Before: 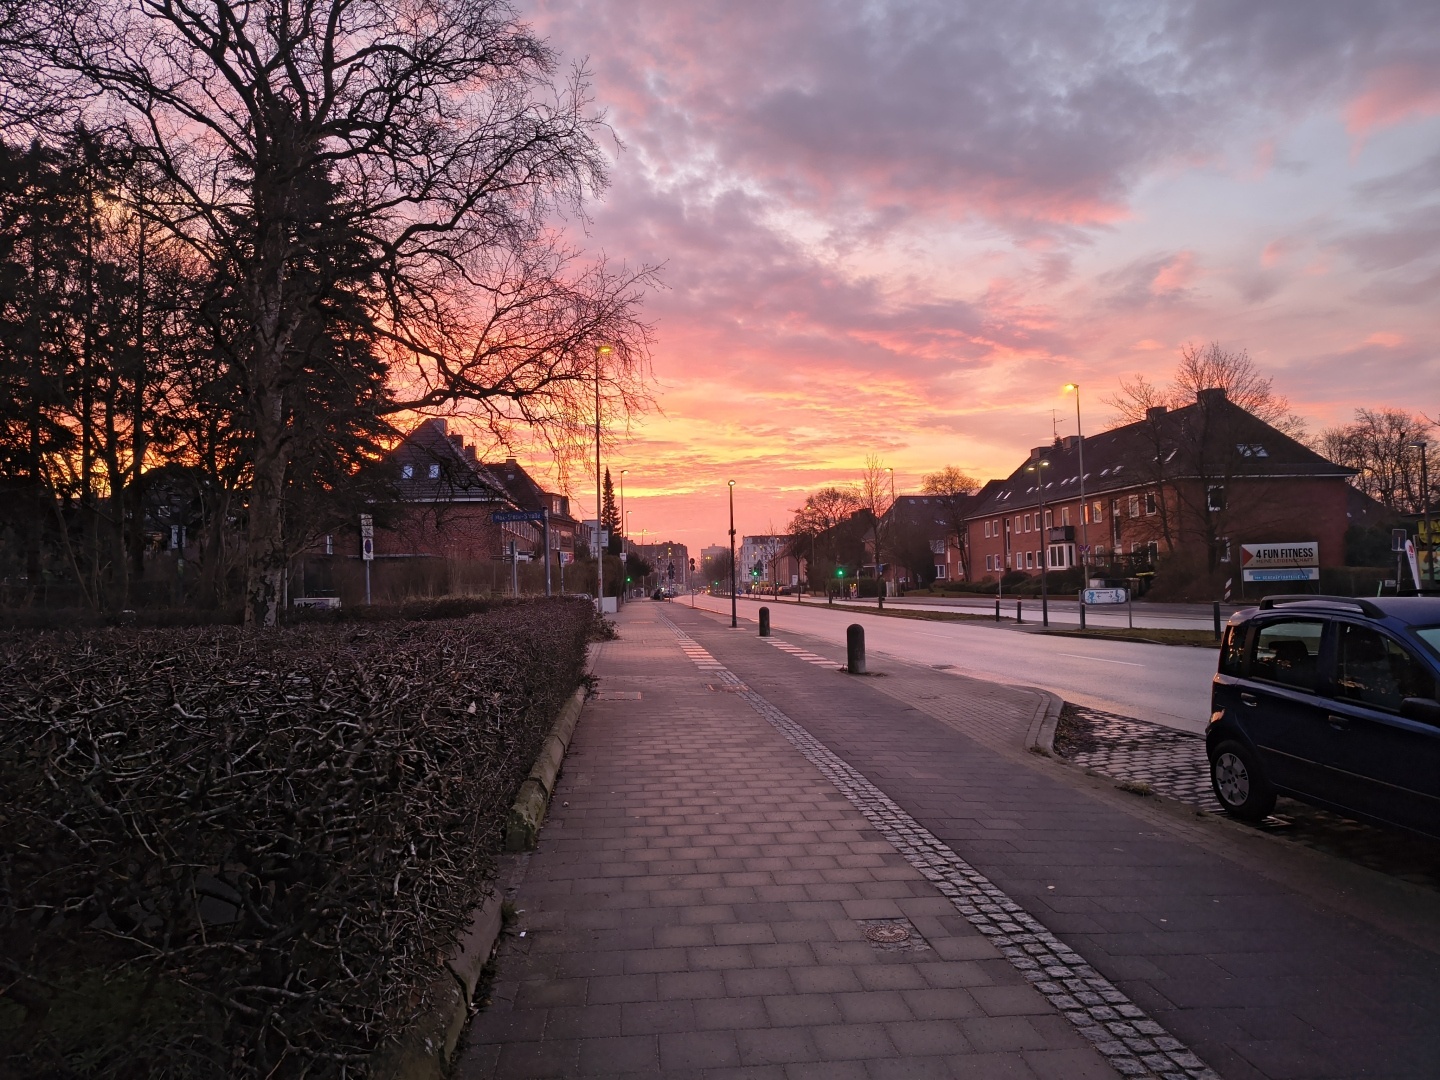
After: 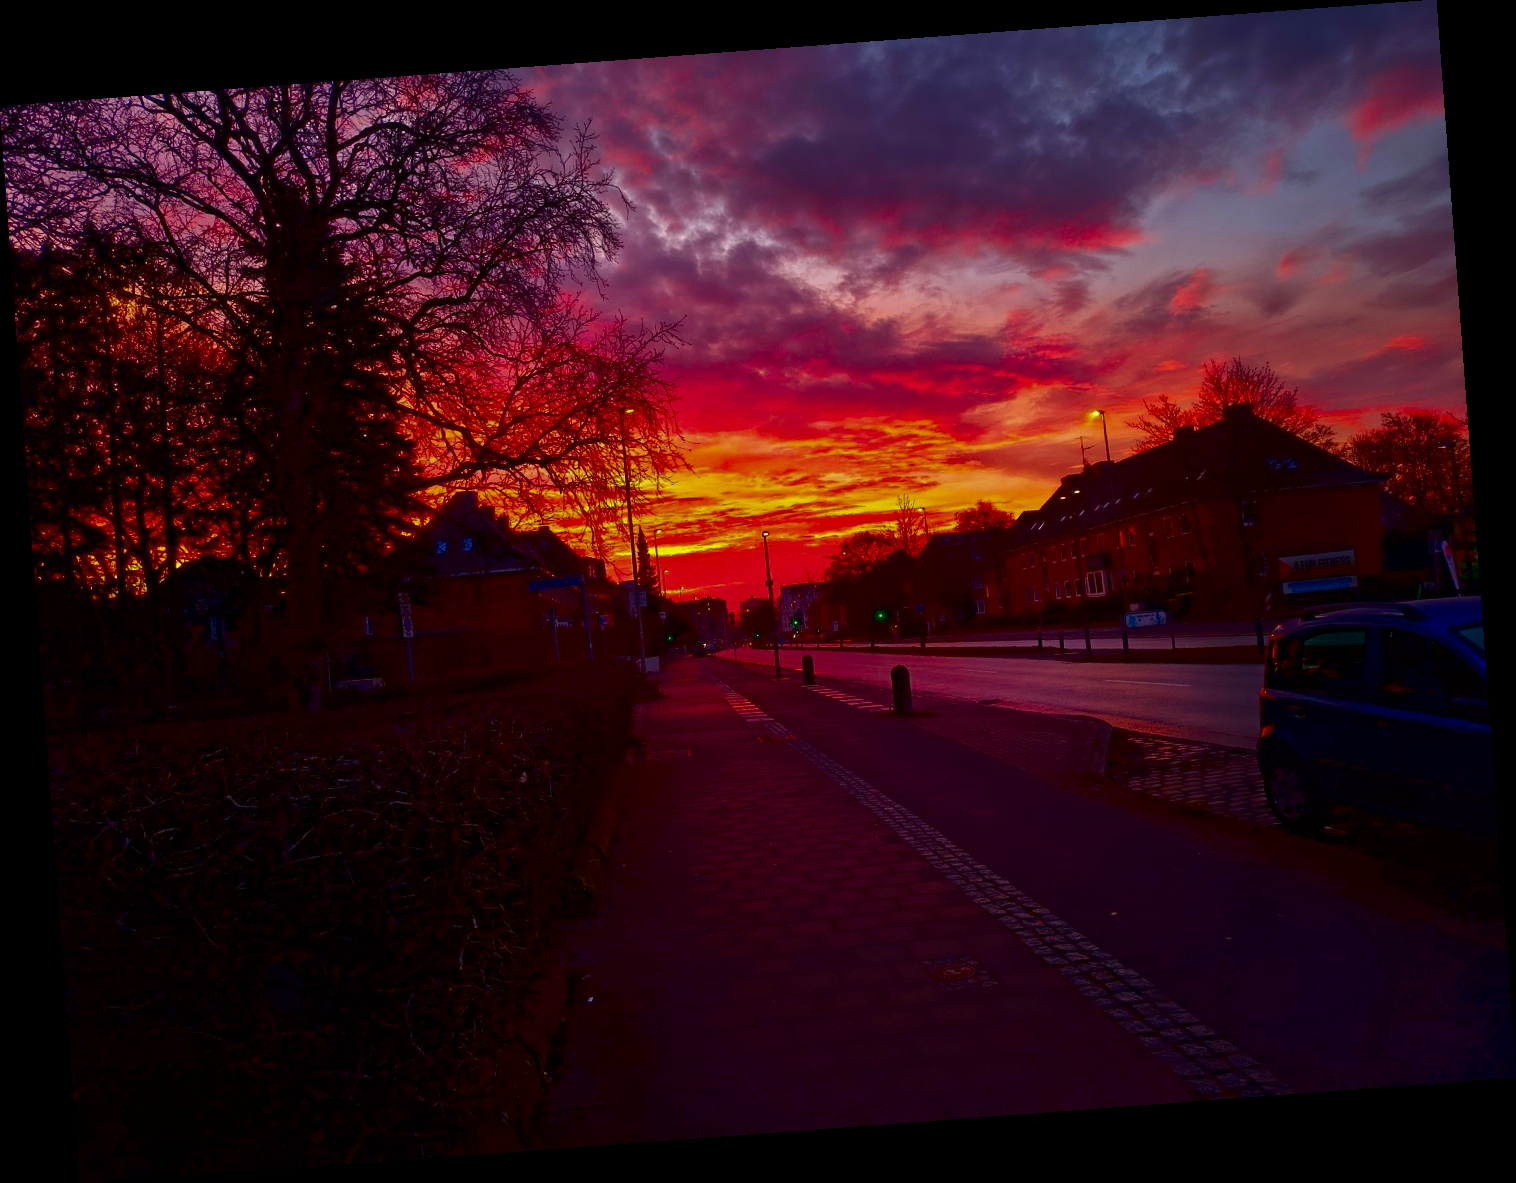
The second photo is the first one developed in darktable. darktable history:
contrast brightness saturation: brightness -1, saturation 1
color balance: output saturation 110%
rotate and perspective: rotation -4.25°, automatic cropping off
